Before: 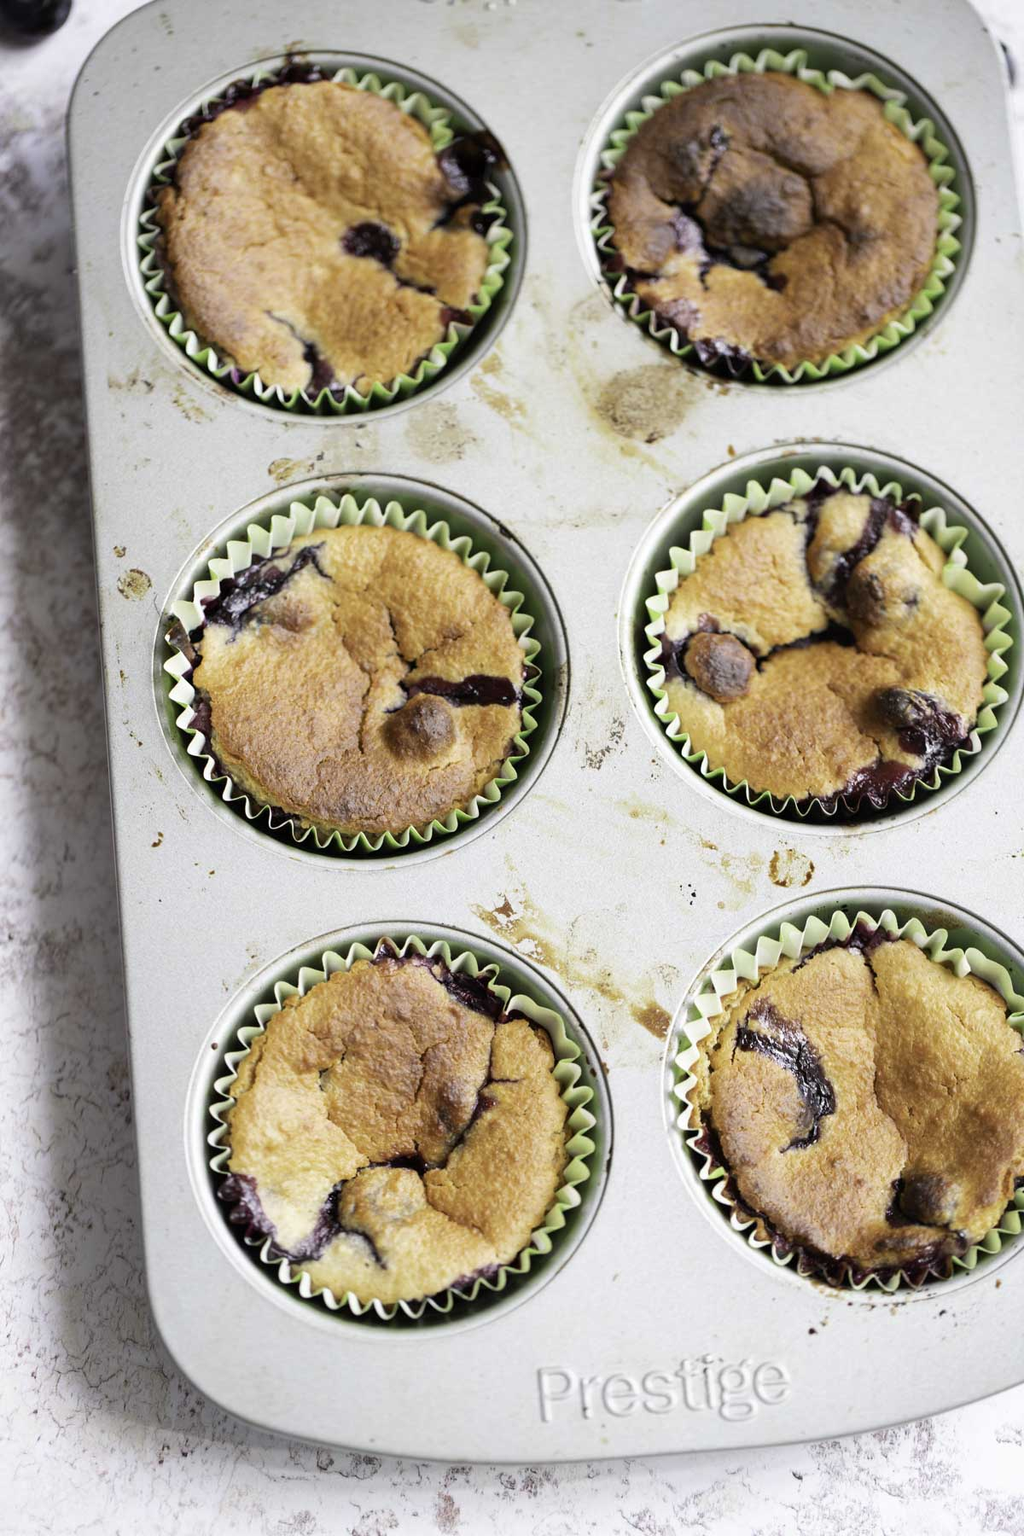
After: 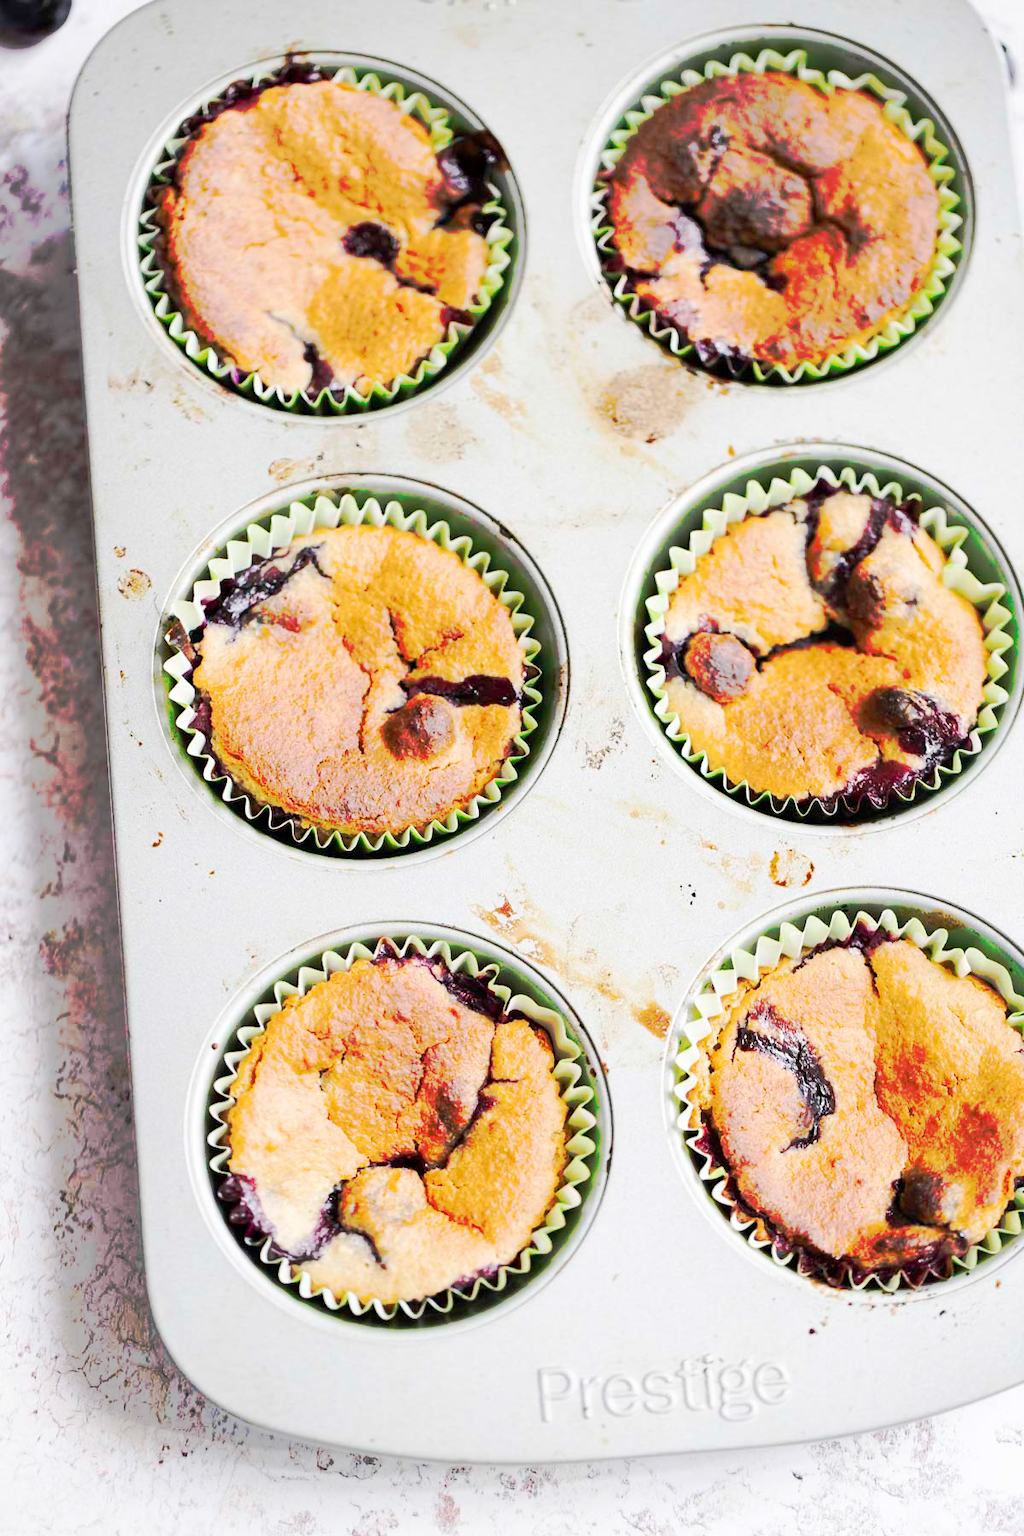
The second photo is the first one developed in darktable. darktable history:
tone curve: curves: ch0 [(0, 0) (0.003, 0.003) (0.011, 0.011) (0.025, 0.024) (0.044, 0.043) (0.069, 0.067) (0.1, 0.096) (0.136, 0.131) (0.177, 0.171) (0.224, 0.216) (0.277, 0.267) (0.335, 0.323) (0.399, 0.384) (0.468, 0.451) (0.543, 0.678) (0.623, 0.734) (0.709, 0.795) (0.801, 0.859) (0.898, 0.928) (1, 1)], preserve colors none
